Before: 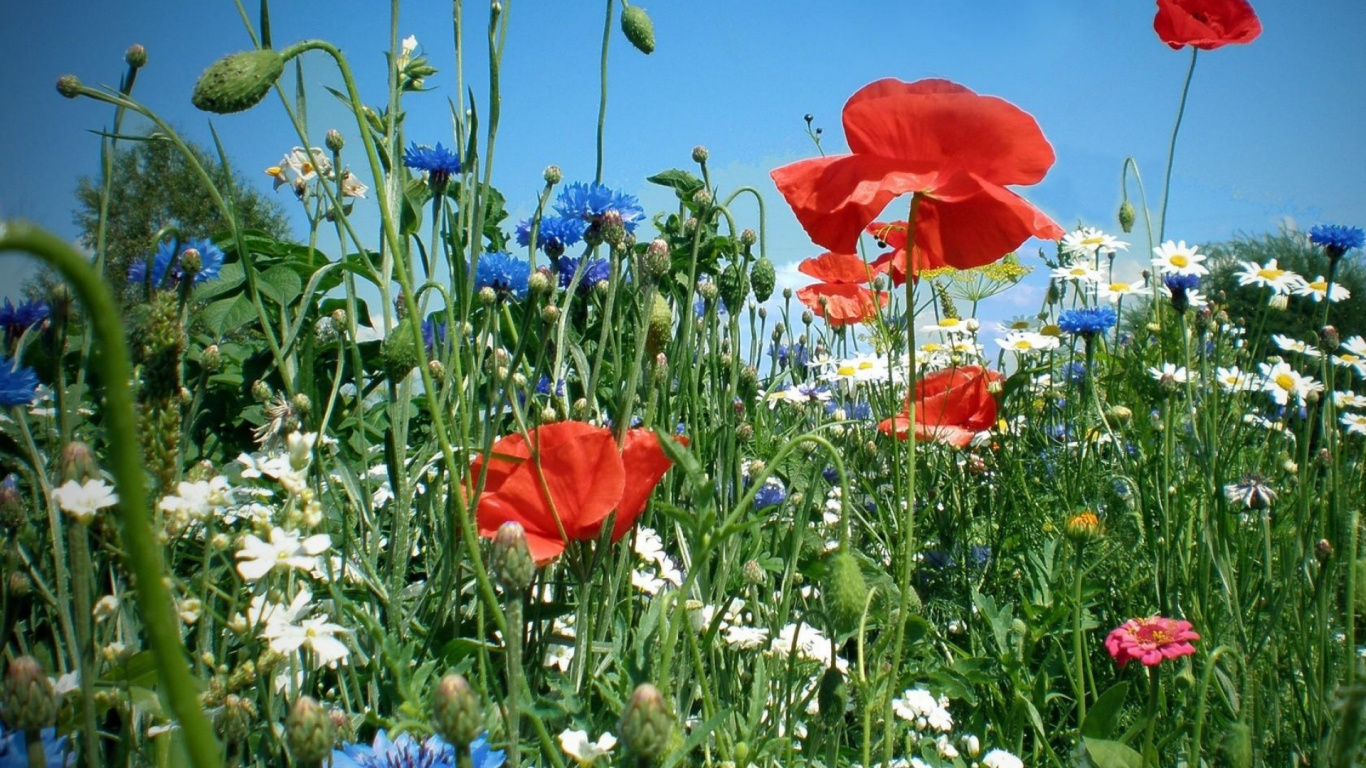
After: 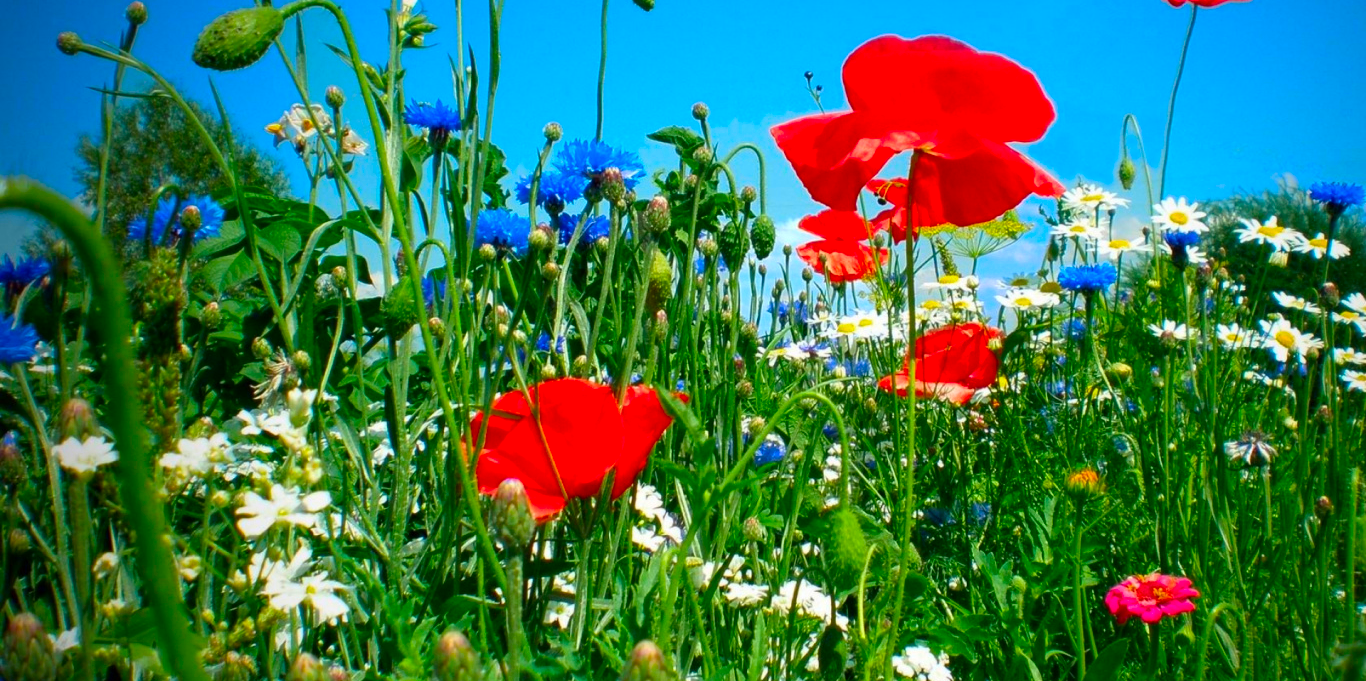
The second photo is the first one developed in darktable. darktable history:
color correction: saturation 1.8
crop and rotate: top 5.609%, bottom 5.609%
